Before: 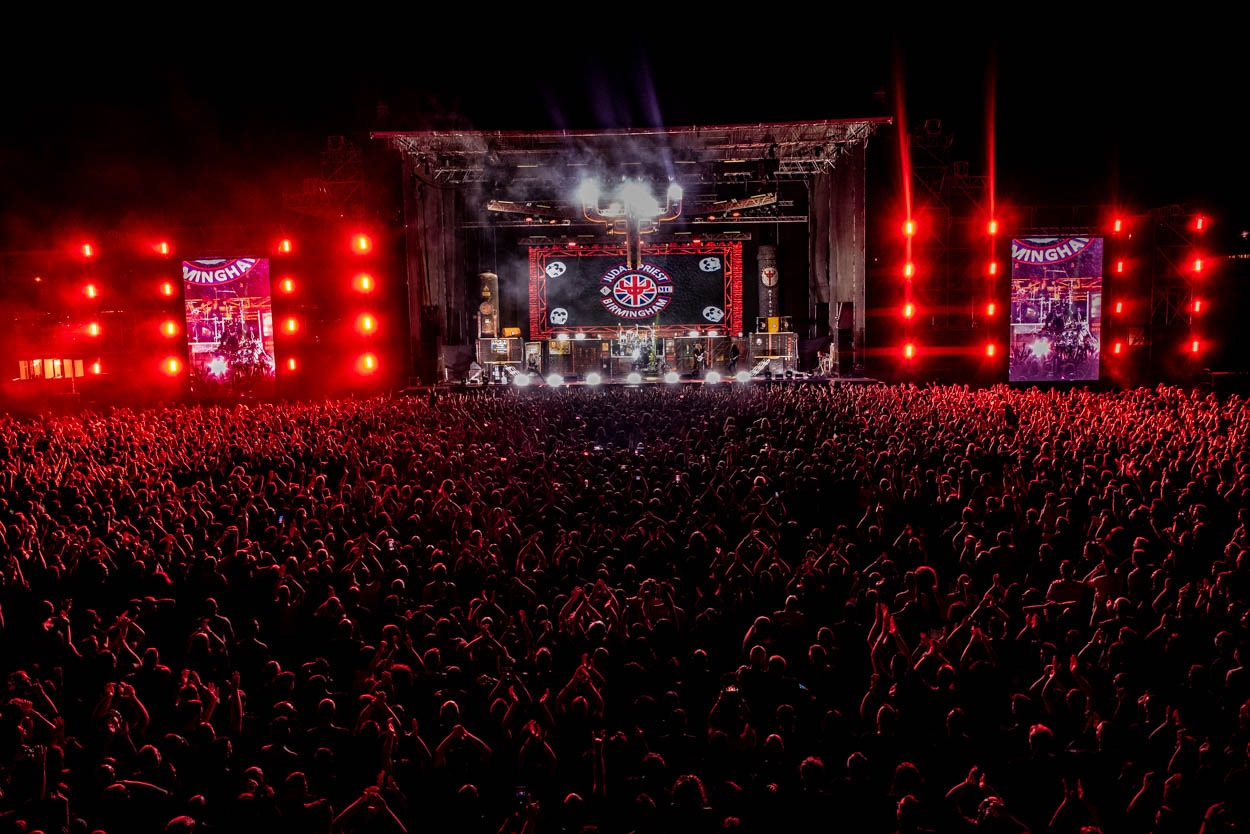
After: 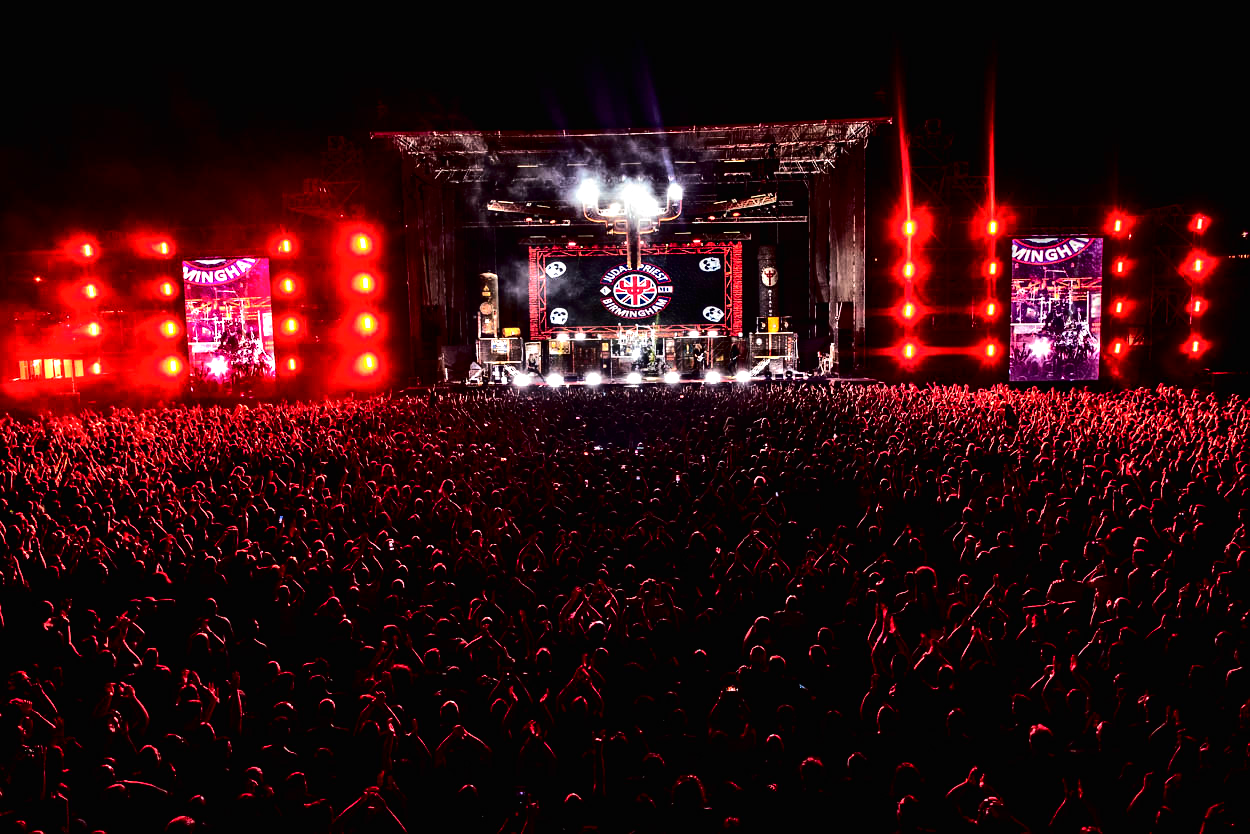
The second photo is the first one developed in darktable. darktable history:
tone equalizer: -8 EV -0.713 EV, -7 EV -0.673 EV, -6 EV -0.603 EV, -5 EV -0.368 EV, -3 EV 0.393 EV, -2 EV 0.6 EV, -1 EV 0.674 EV, +0 EV 0.774 EV, edges refinement/feathering 500, mask exposure compensation -1.57 EV, preserve details no
tone curve: curves: ch0 [(0, 0) (0.003, 0.007) (0.011, 0.008) (0.025, 0.007) (0.044, 0.009) (0.069, 0.012) (0.1, 0.02) (0.136, 0.035) (0.177, 0.06) (0.224, 0.104) (0.277, 0.16) (0.335, 0.228) (0.399, 0.308) (0.468, 0.418) (0.543, 0.525) (0.623, 0.635) (0.709, 0.723) (0.801, 0.802) (0.898, 0.889) (1, 1)], color space Lab, independent channels, preserve colors none
exposure: black level correction 0, exposure 0.693 EV, compensate highlight preservation false
